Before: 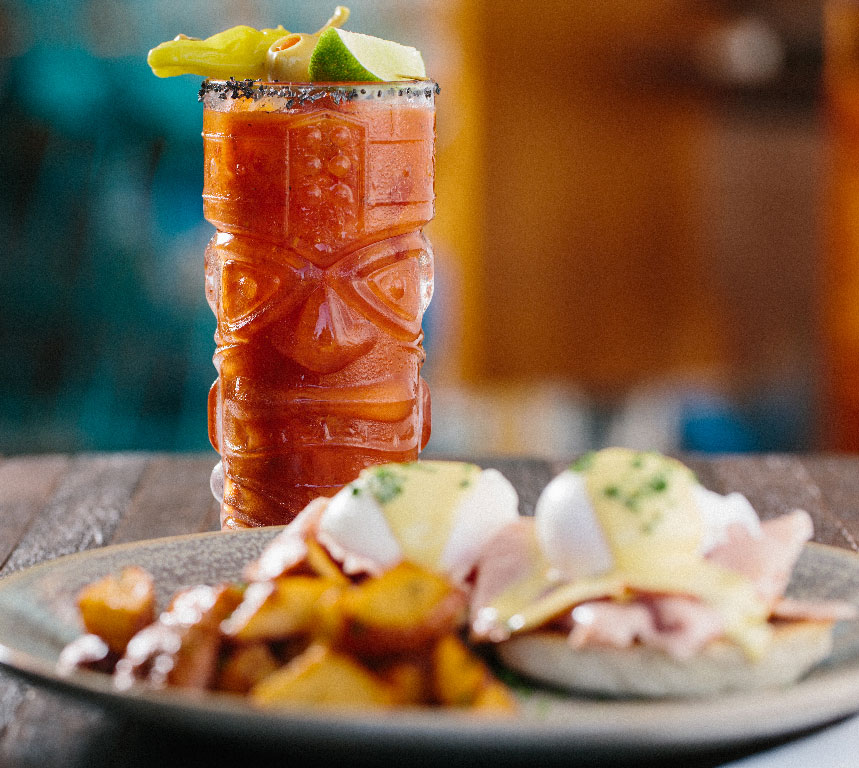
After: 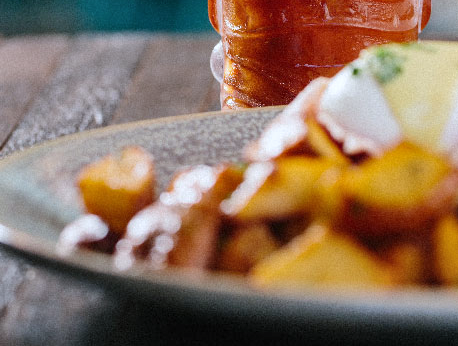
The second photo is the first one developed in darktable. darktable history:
crop and rotate: top 54.778%, right 46.61%, bottom 0.159%
white balance: red 0.967, blue 1.049
shadows and highlights: shadows 60, soften with gaussian
